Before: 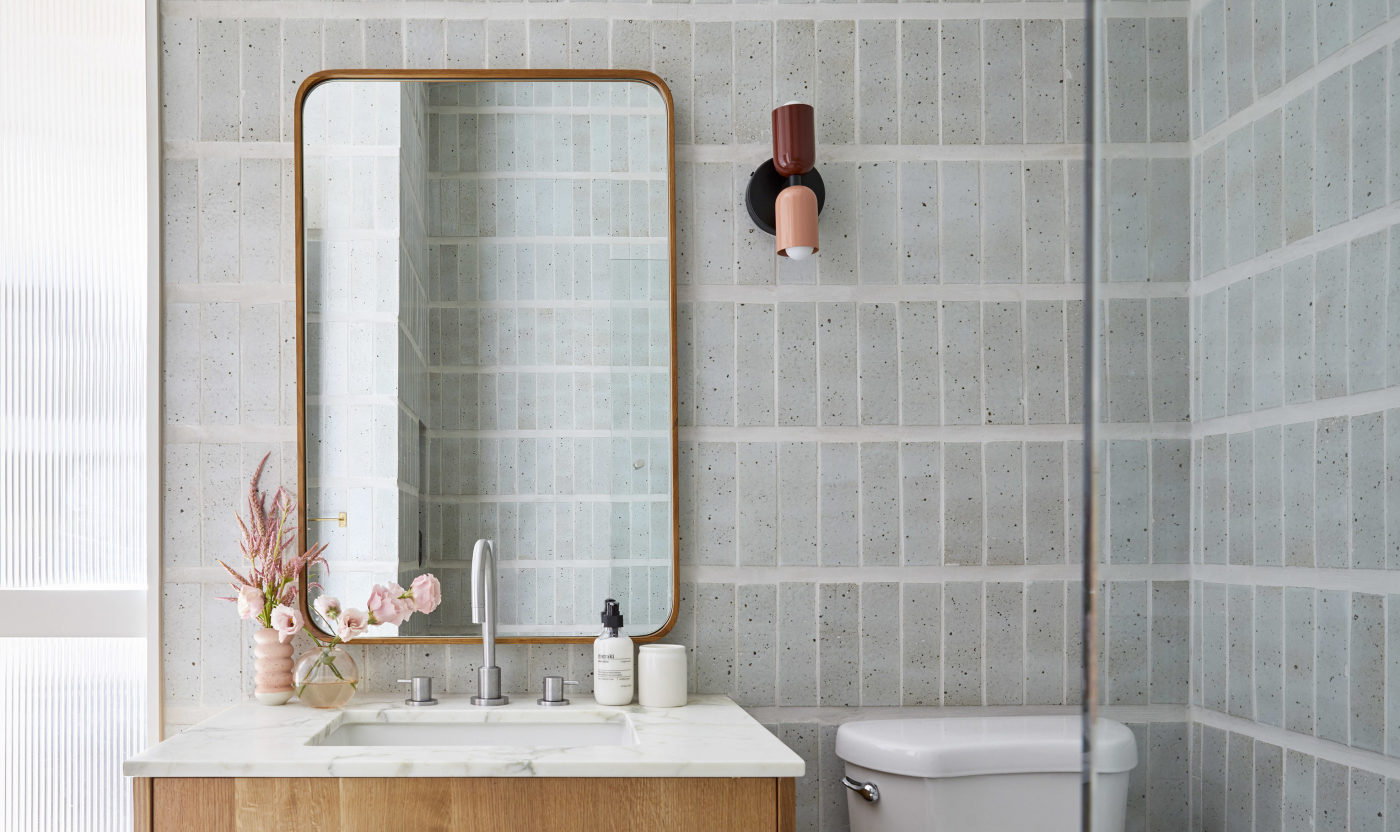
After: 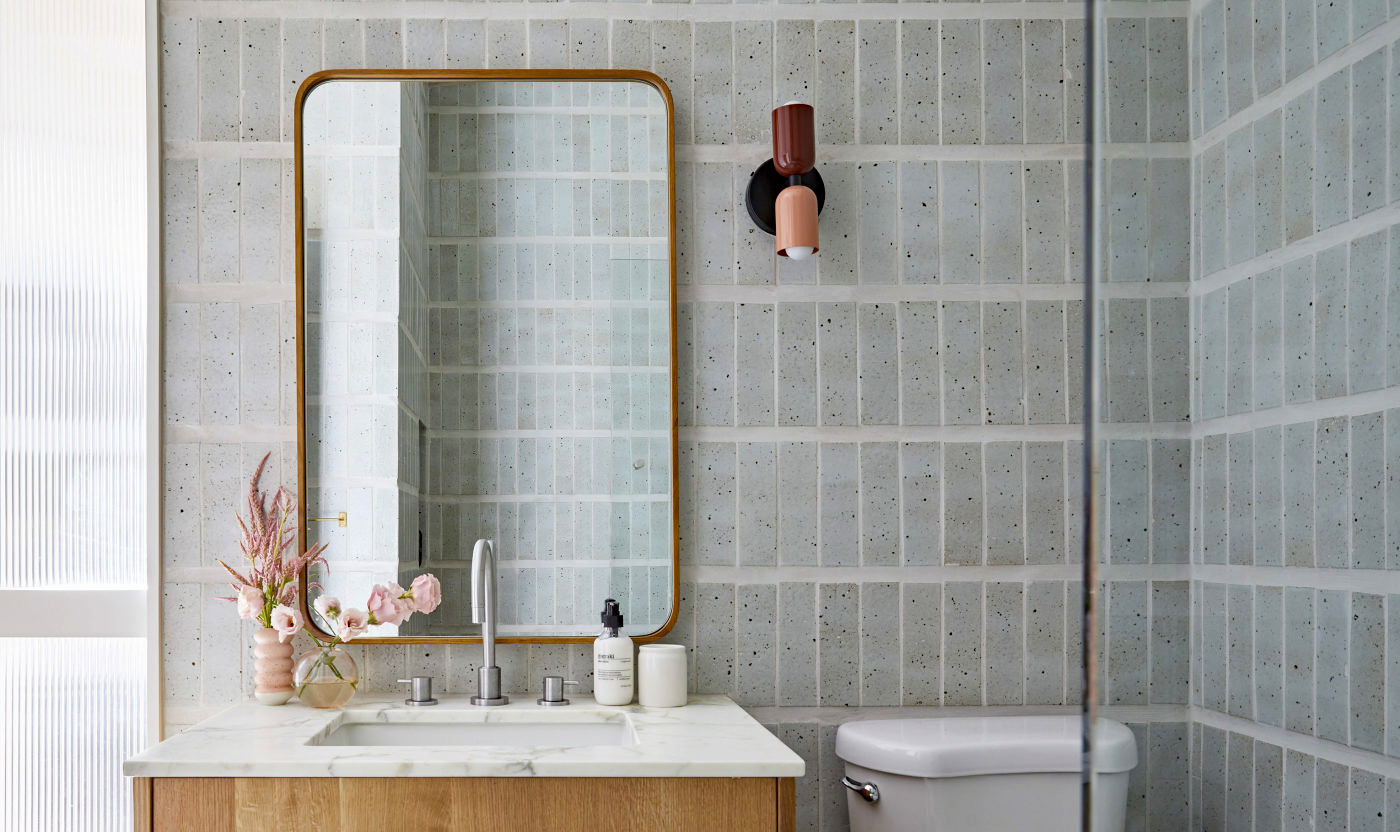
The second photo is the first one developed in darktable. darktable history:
haze removal: strength 0.302, distance 0.25, compatibility mode true, adaptive false
